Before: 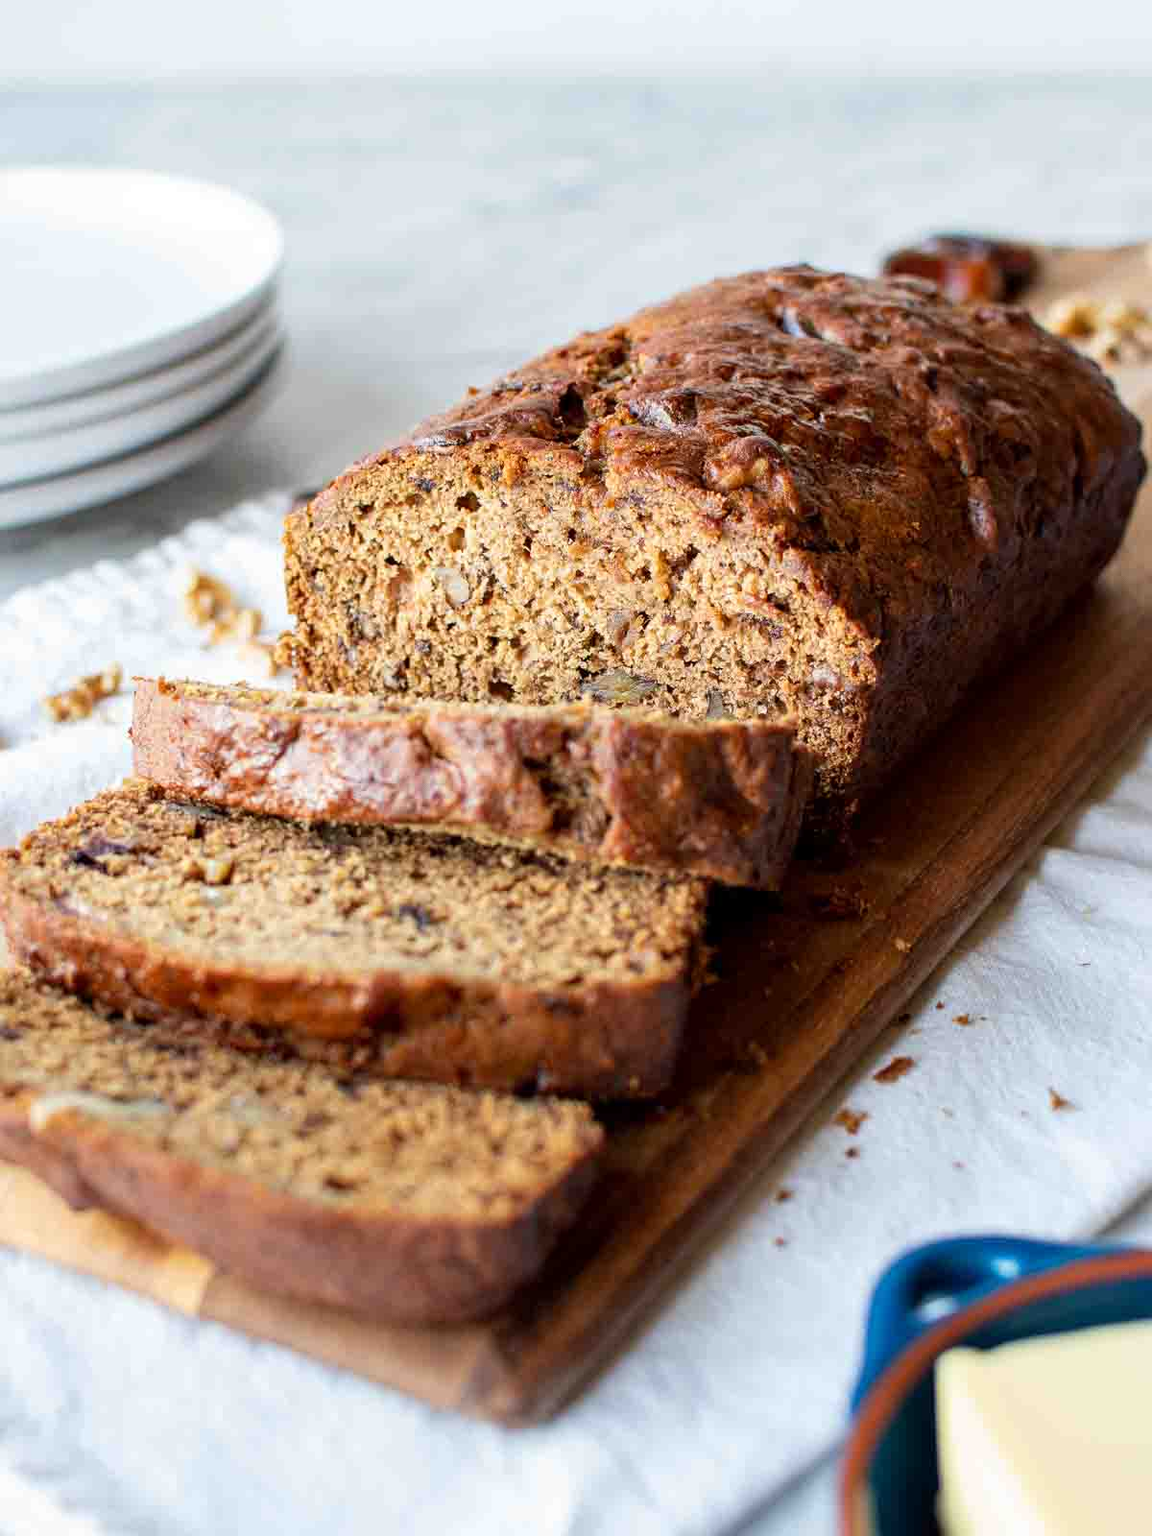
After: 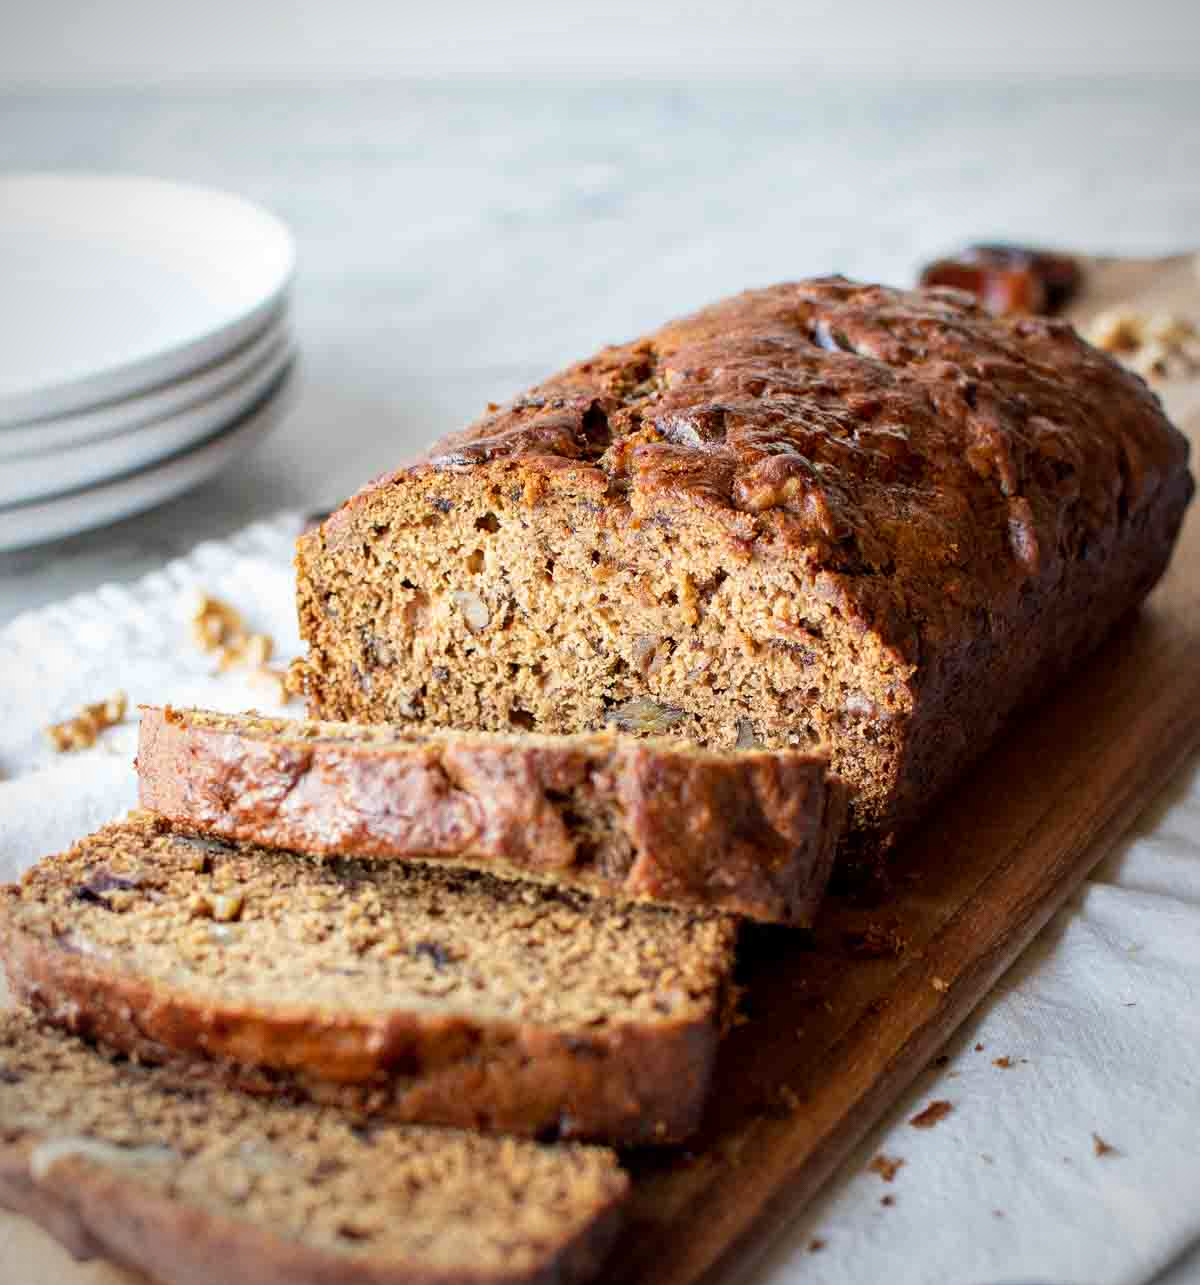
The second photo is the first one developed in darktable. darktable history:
crop: bottom 19.644%
vignetting: fall-off radius 60.92%
